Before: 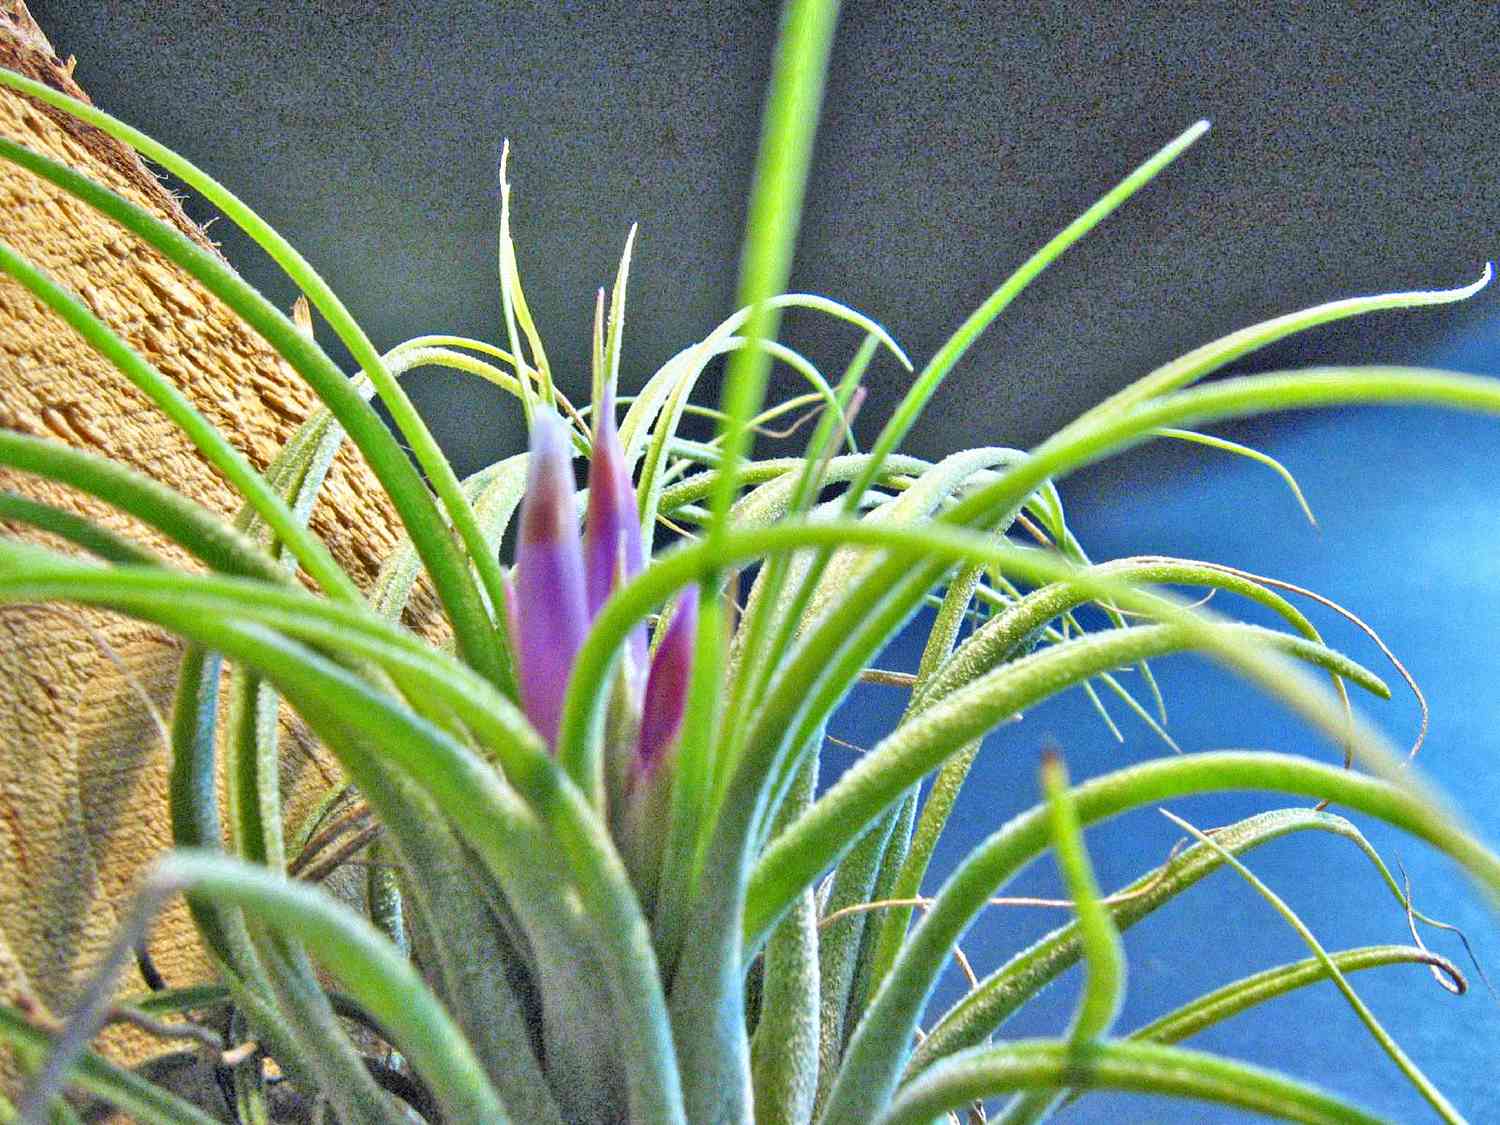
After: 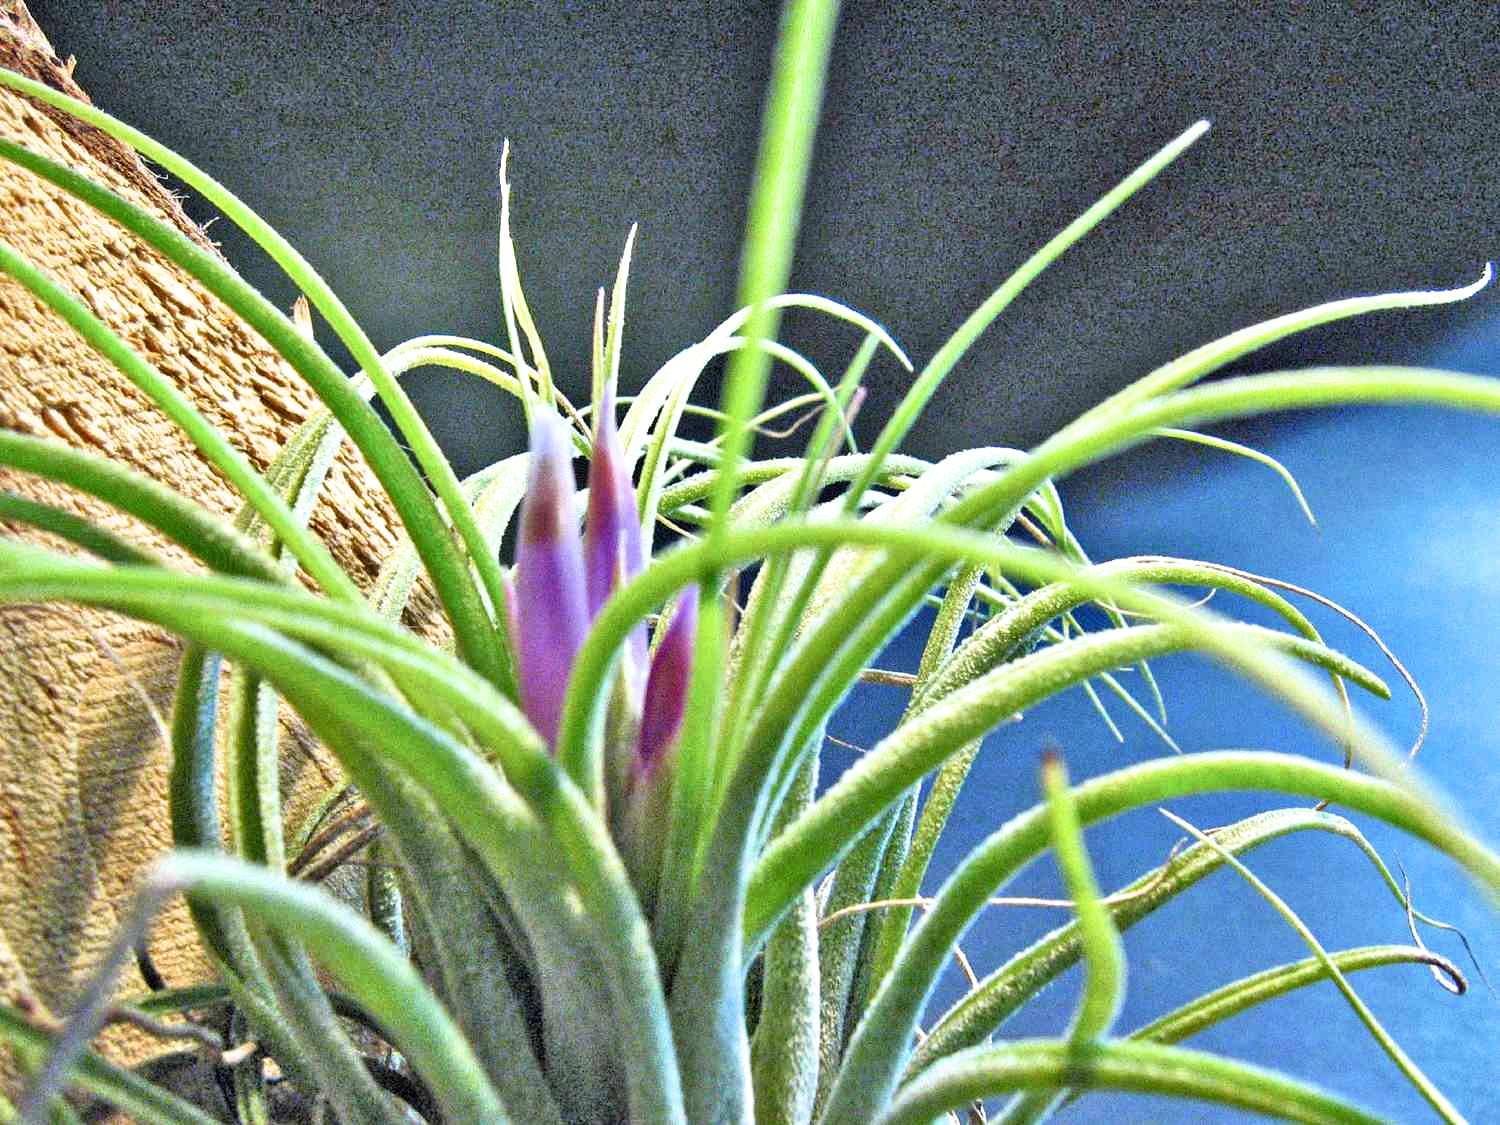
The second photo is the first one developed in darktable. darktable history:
filmic rgb: black relative exposure -9.08 EV, white relative exposure 2.3 EV, hardness 7.5
